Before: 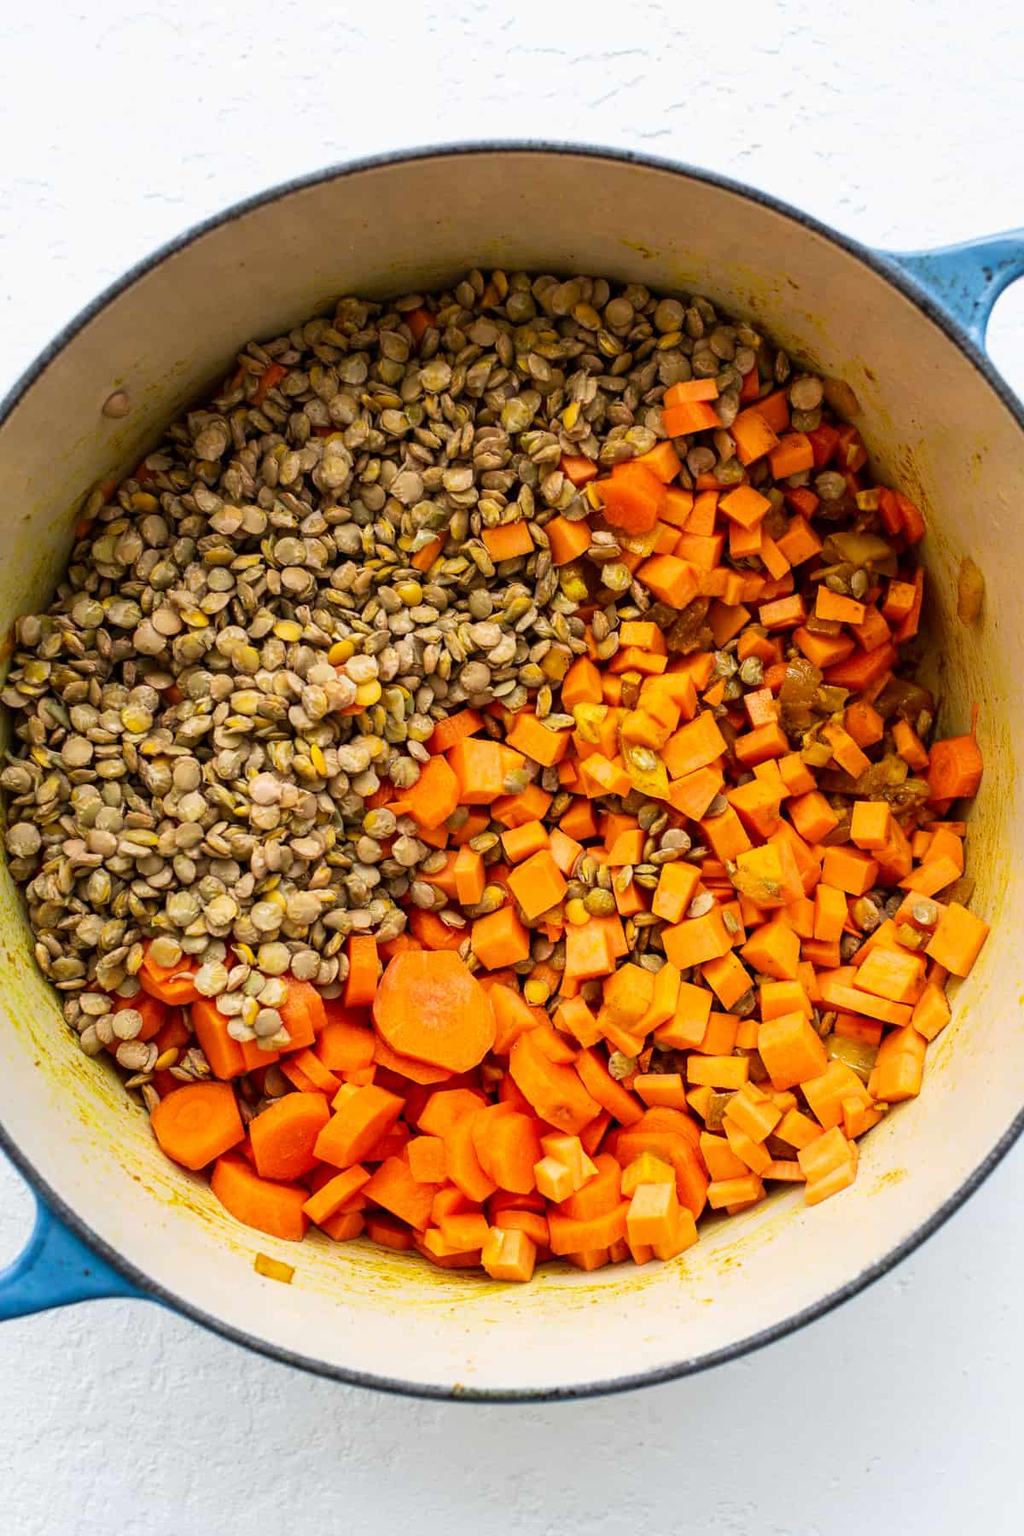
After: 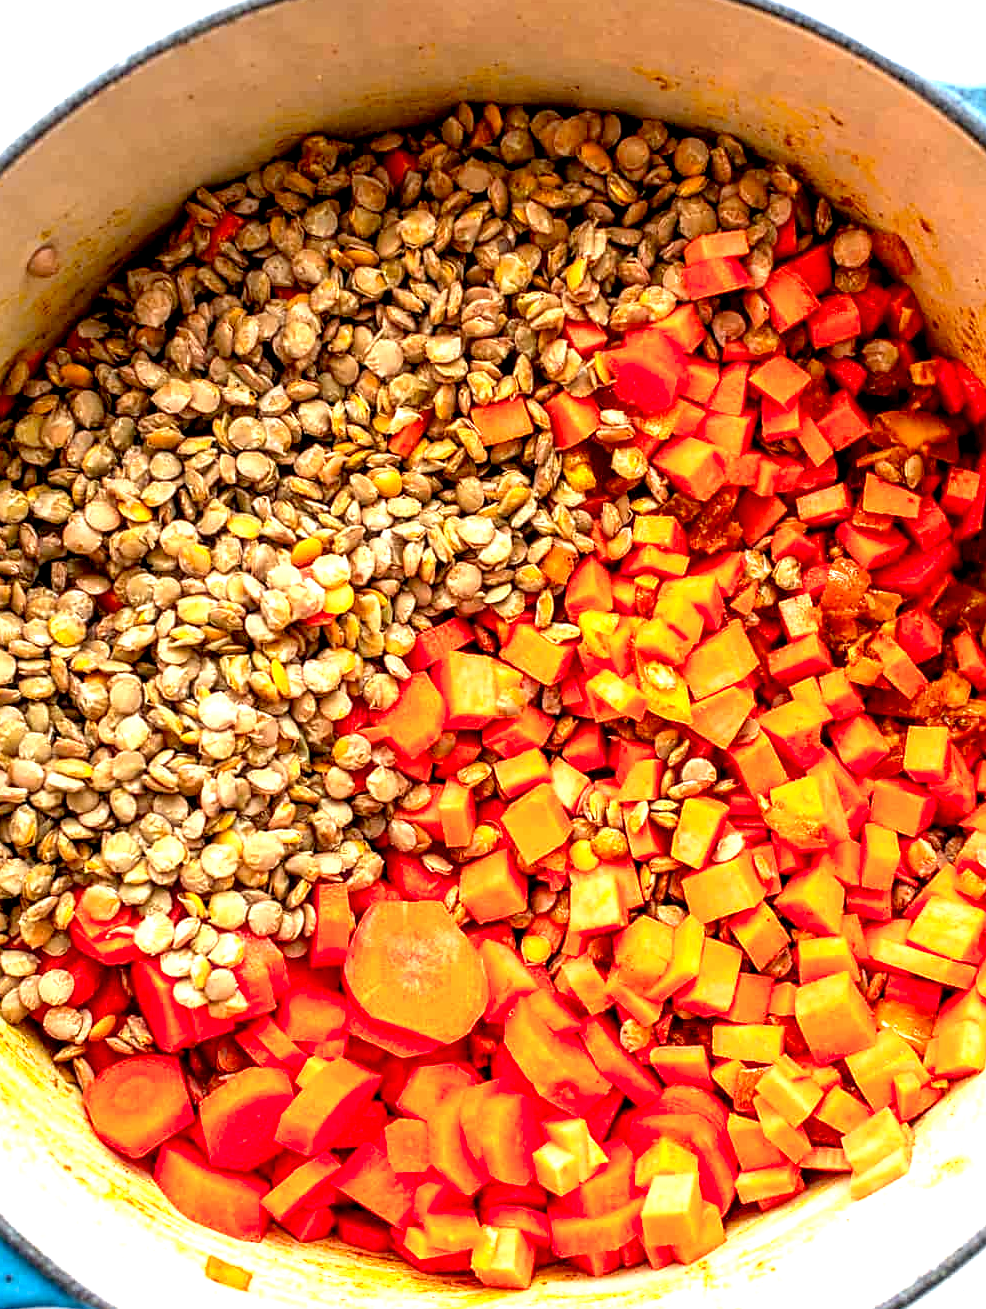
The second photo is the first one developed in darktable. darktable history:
color zones: curves: ch1 [(0.239, 0.552) (0.75, 0.5)]; ch2 [(0.25, 0.462) (0.749, 0.457)]
crop: left 7.776%, top 11.857%, right 10.036%, bottom 15.405%
haze removal: strength -0.049, compatibility mode true, adaptive false
sharpen: radius 1.903, amount 0.405, threshold 1.194
local contrast: detail 130%
exposure: black level correction 0.01, exposure 1 EV, compensate highlight preservation false
